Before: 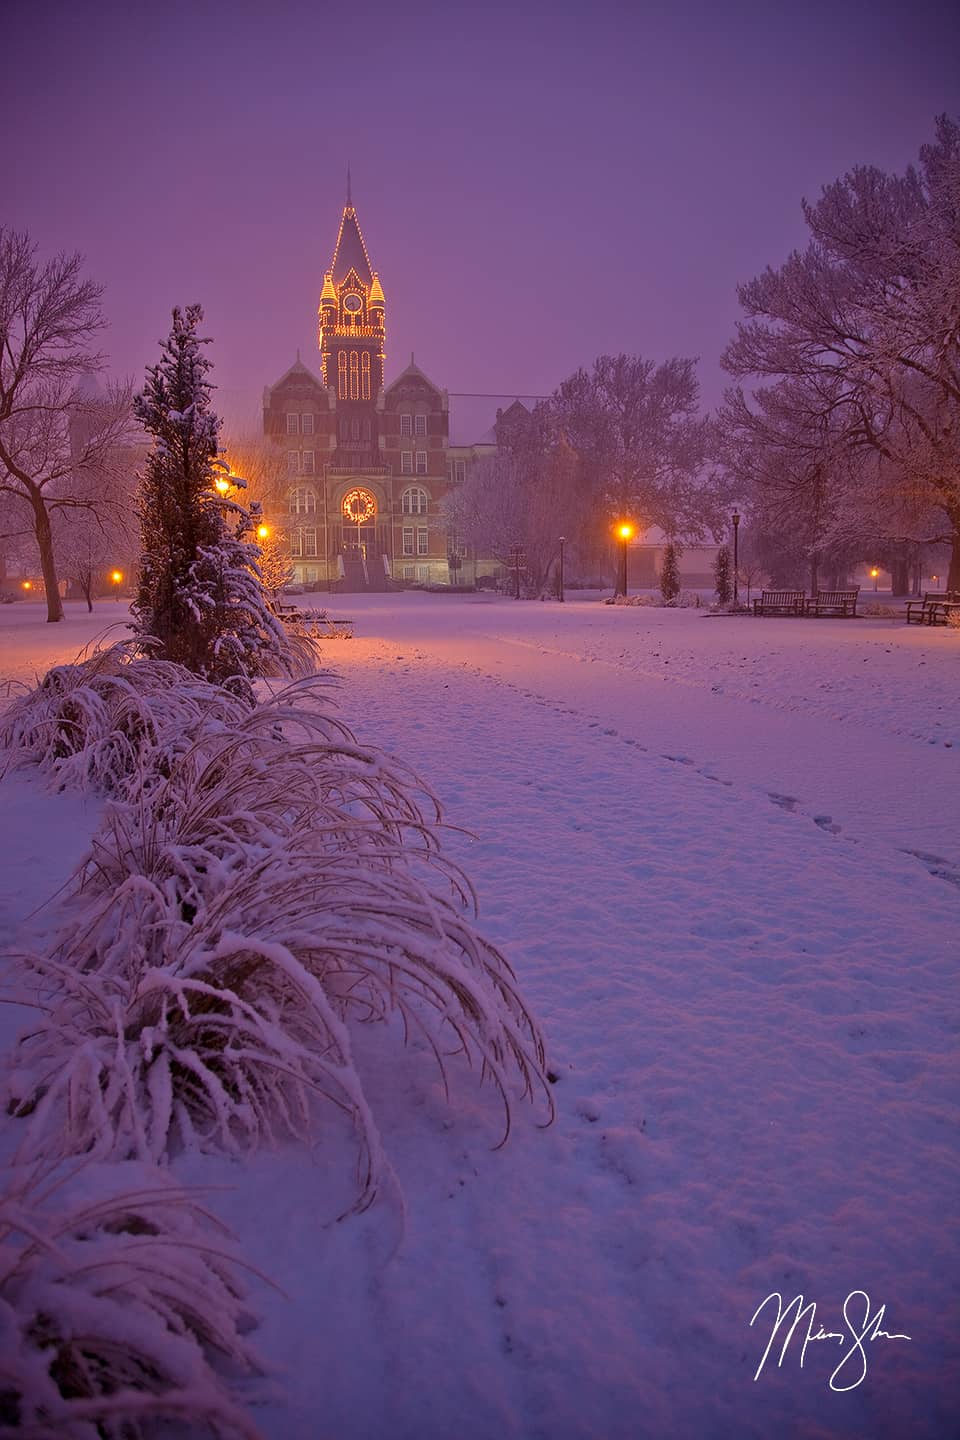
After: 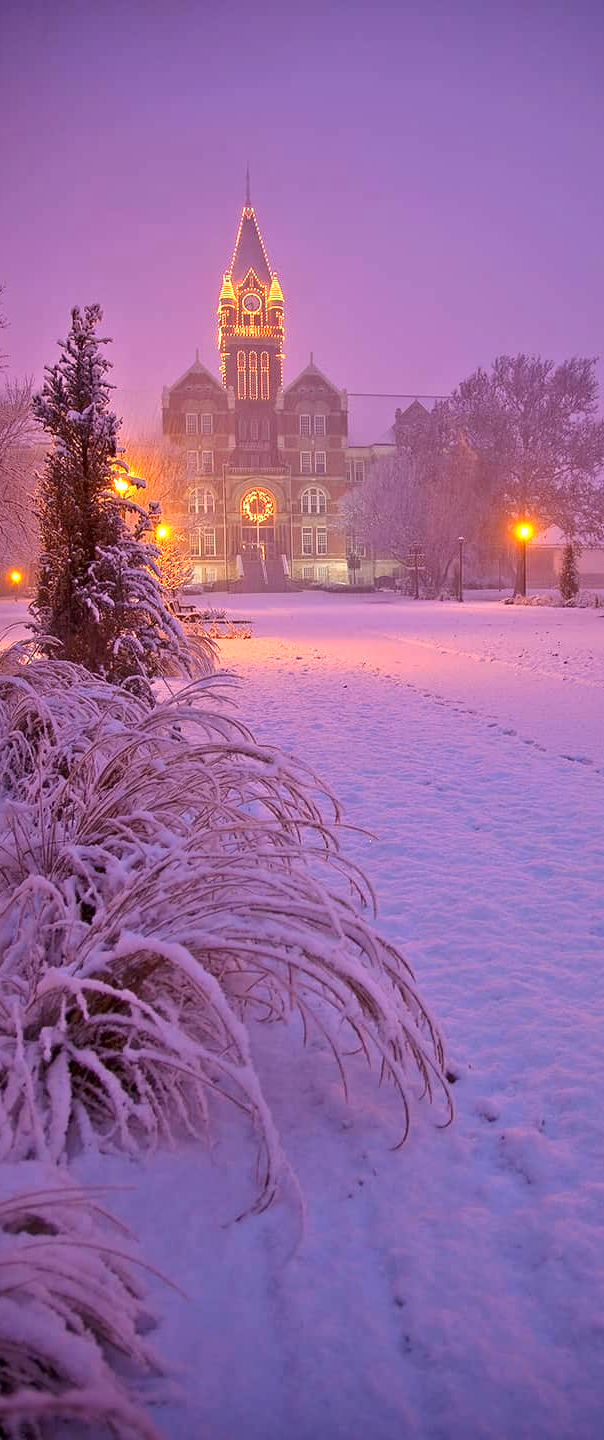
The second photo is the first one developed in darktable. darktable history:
shadows and highlights: shadows 30.77, highlights 0.337, soften with gaussian
crop: left 10.569%, right 26.497%
exposure: exposure 0.942 EV, compensate highlight preservation false
